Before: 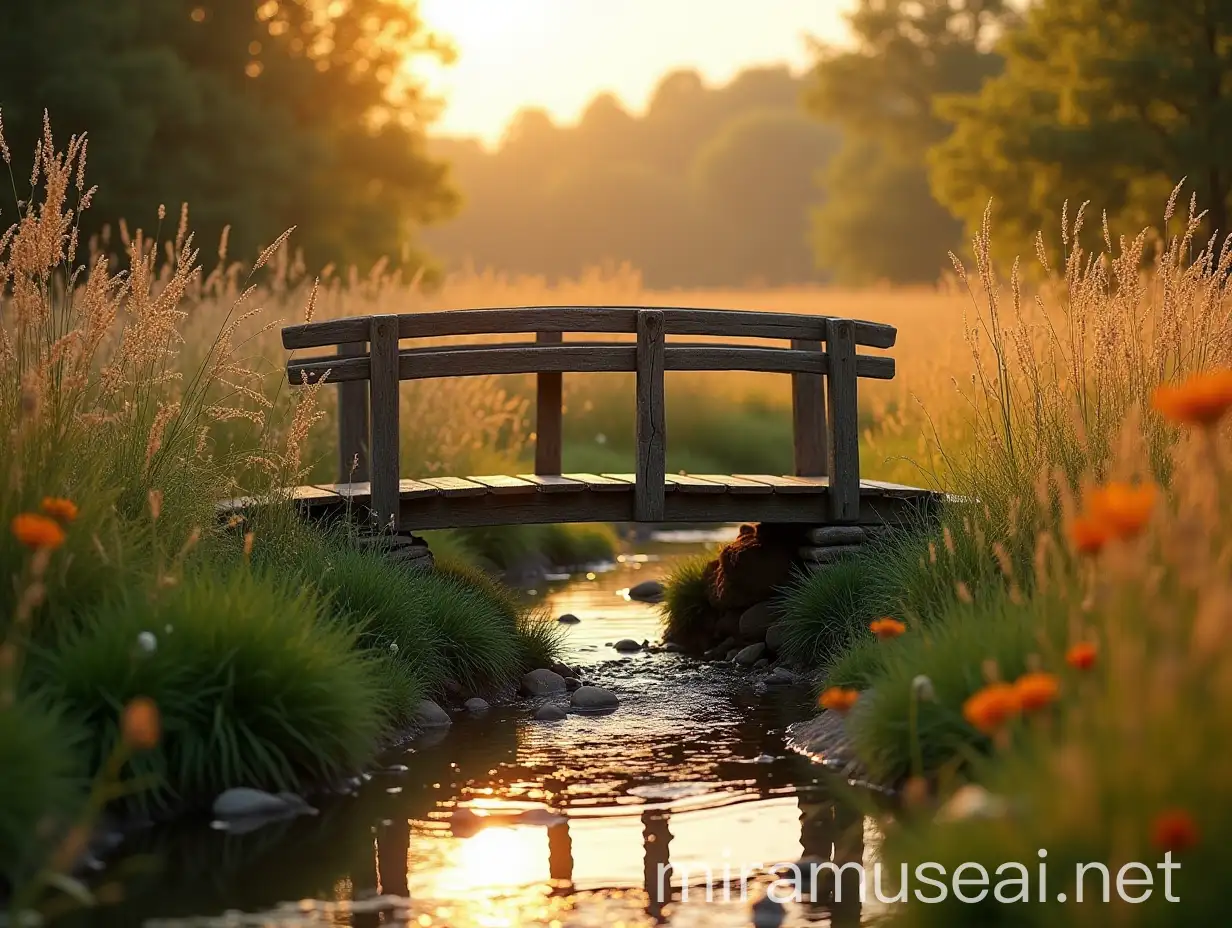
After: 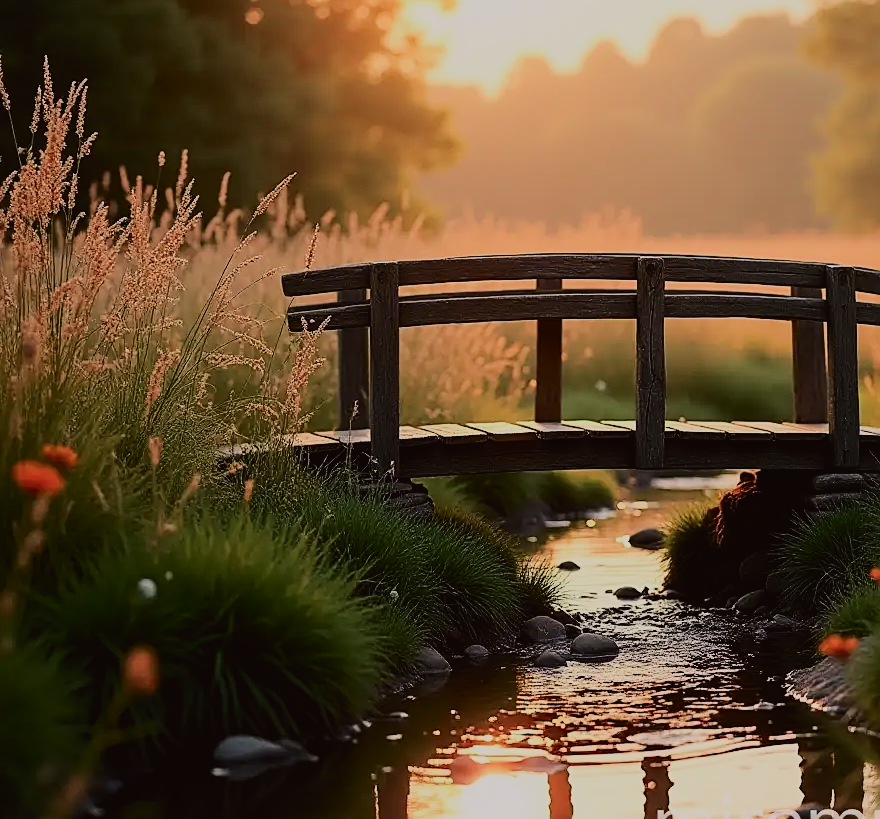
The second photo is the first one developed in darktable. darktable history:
crop: top 5.803%, right 27.864%, bottom 5.804%
sharpen: on, module defaults
filmic rgb: black relative exposure -6.98 EV, white relative exposure 5.63 EV, hardness 2.86
tone curve: curves: ch0 [(0, 0.019) (0.204, 0.162) (0.491, 0.519) (0.748, 0.765) (1, 0.919)]; ch1 [(0, 0) (0.179, 0.173) (0.322, 0.32) (0.442, 0.447) (0.496, 0.504) (0.566, 0.585) (0.761, 0.803) (1, 1)]; ch2 [(0, 0) (0.434, 0.447) (0.483, 0.487) (0.555, 0.563) (0.697, 0.68) (1, 1)], color space Lab, independent channels, preserve colors none
